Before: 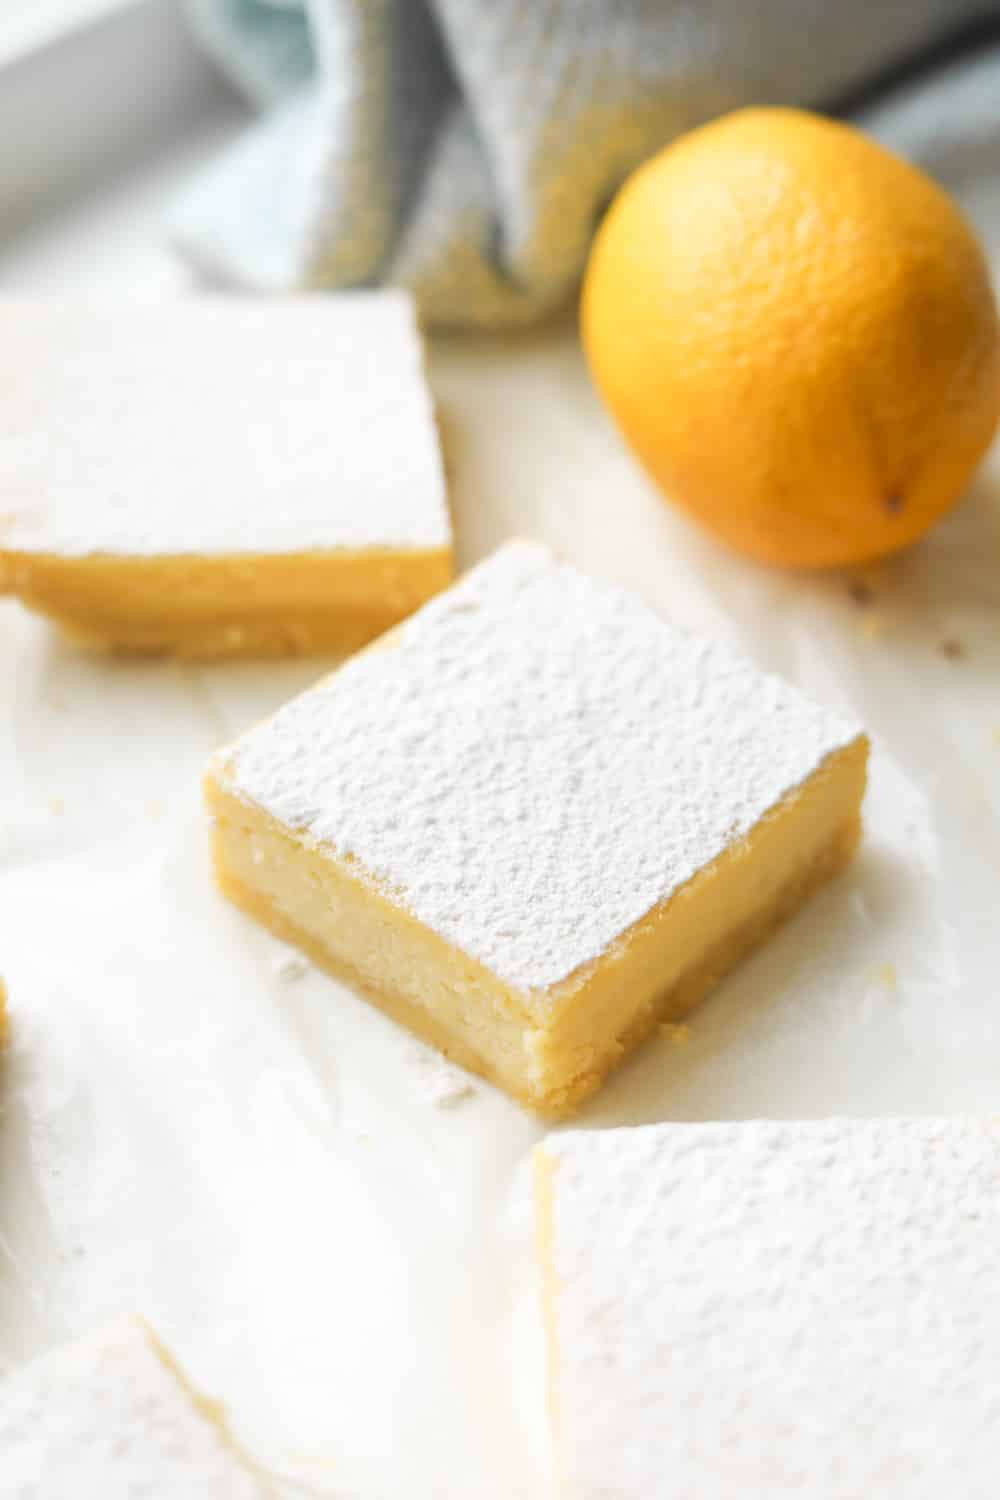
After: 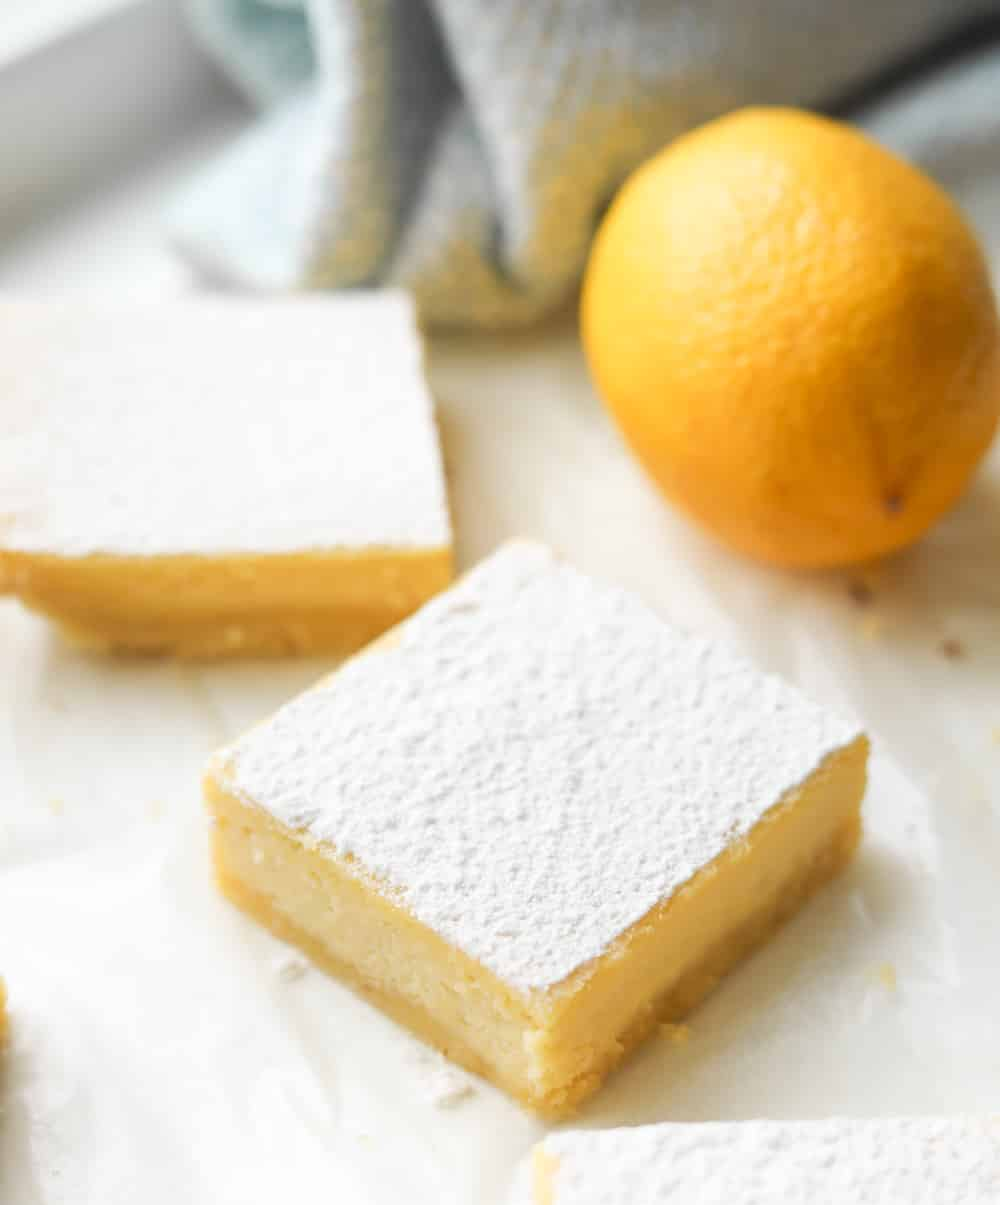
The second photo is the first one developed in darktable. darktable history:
crop: bottom 19.603%
